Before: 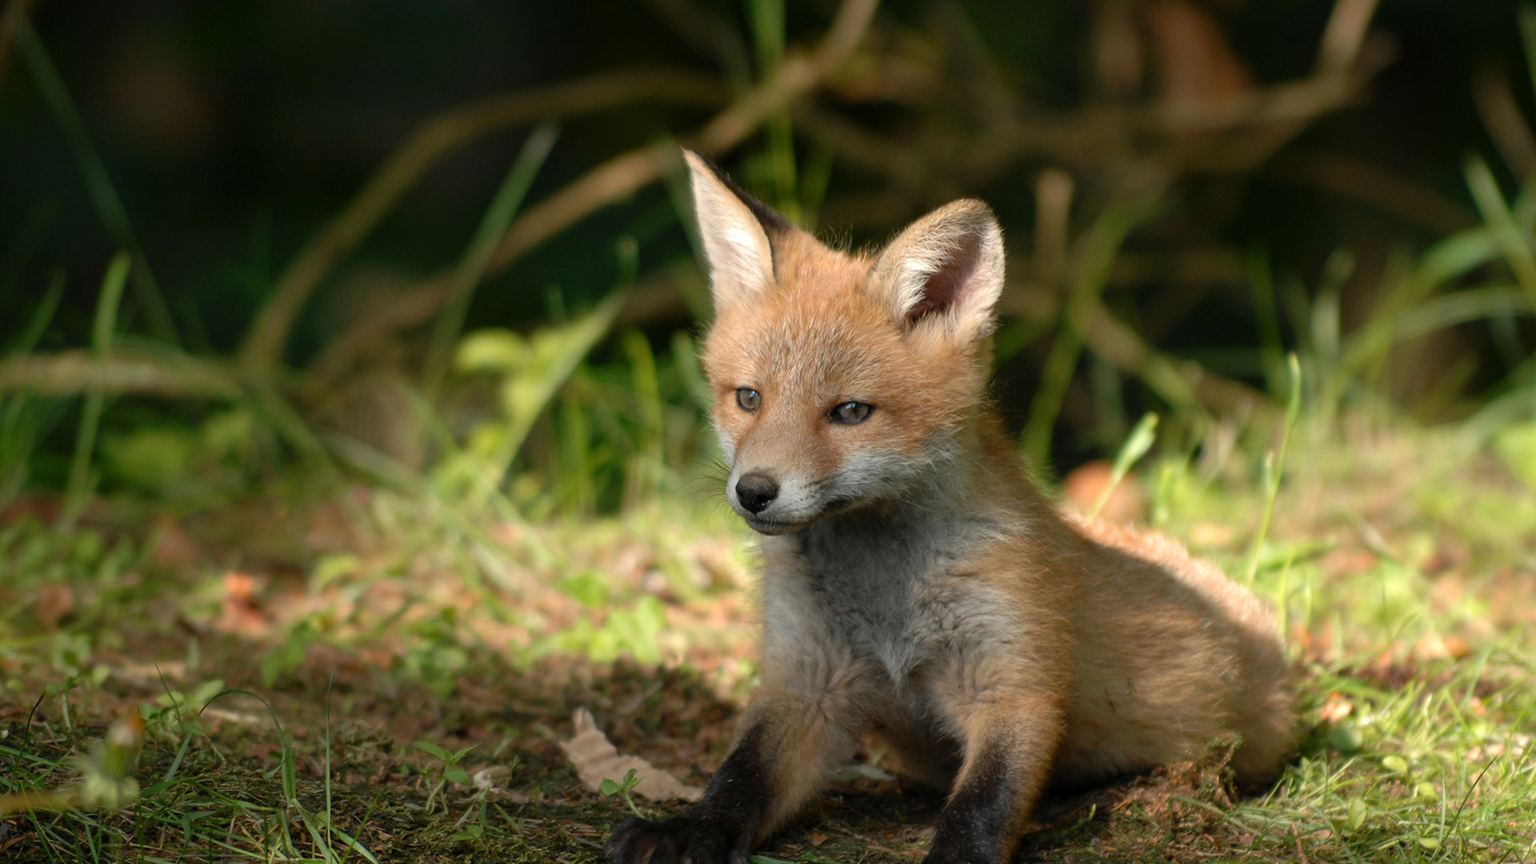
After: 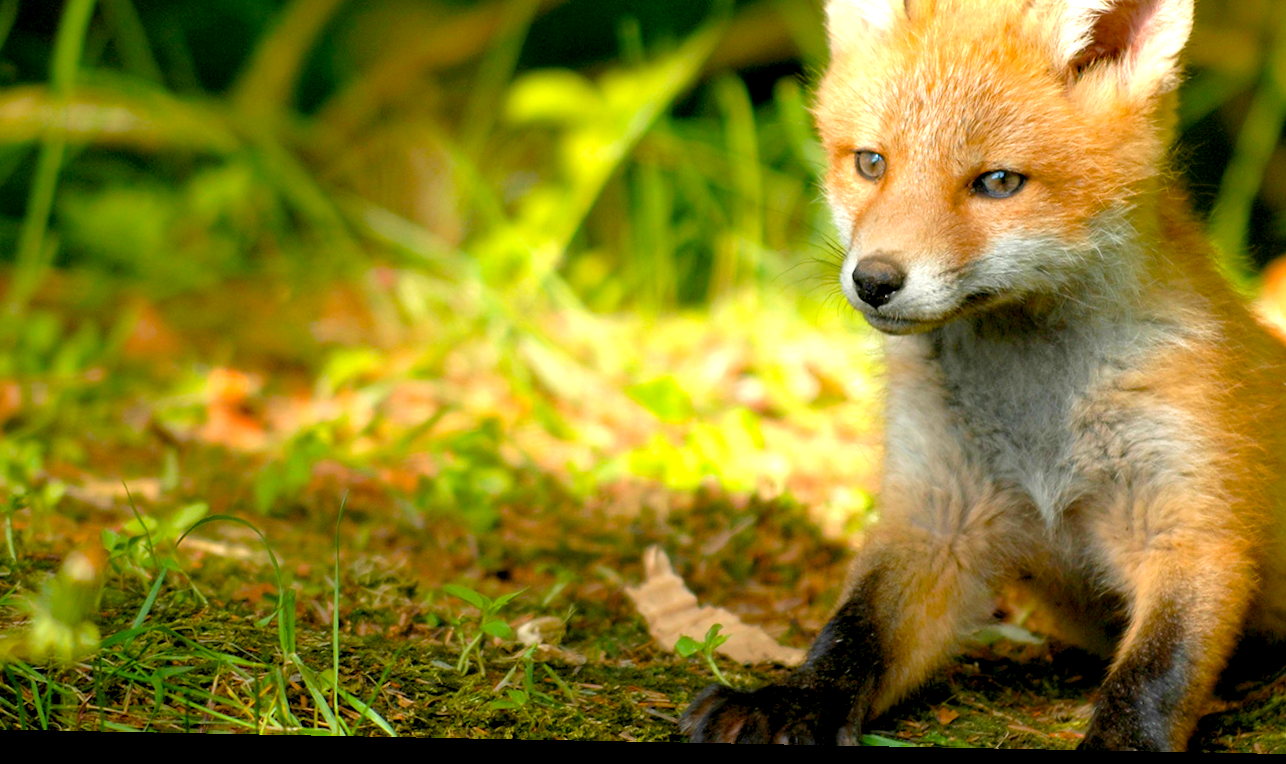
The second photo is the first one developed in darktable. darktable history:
crop and rotate: angle -1.09°, left 3.955%, top 31.562%, right 29.752%
color balance rgb: global offset › luminance -0.856%, perceptual saturation grading › global saturation 37.192%, perceptual saturation grading › shadows 35.936%, perceptual brilliance grading › global brilliance 12.568%, contrast -10.452%
velvia: on, module defaults
exposure: black level correction 0, exposure 0.703 EV, compensate exposure bias true, compensate highlight preservation false
levels: black 0.012%, levels [0, 0.478, 1]
